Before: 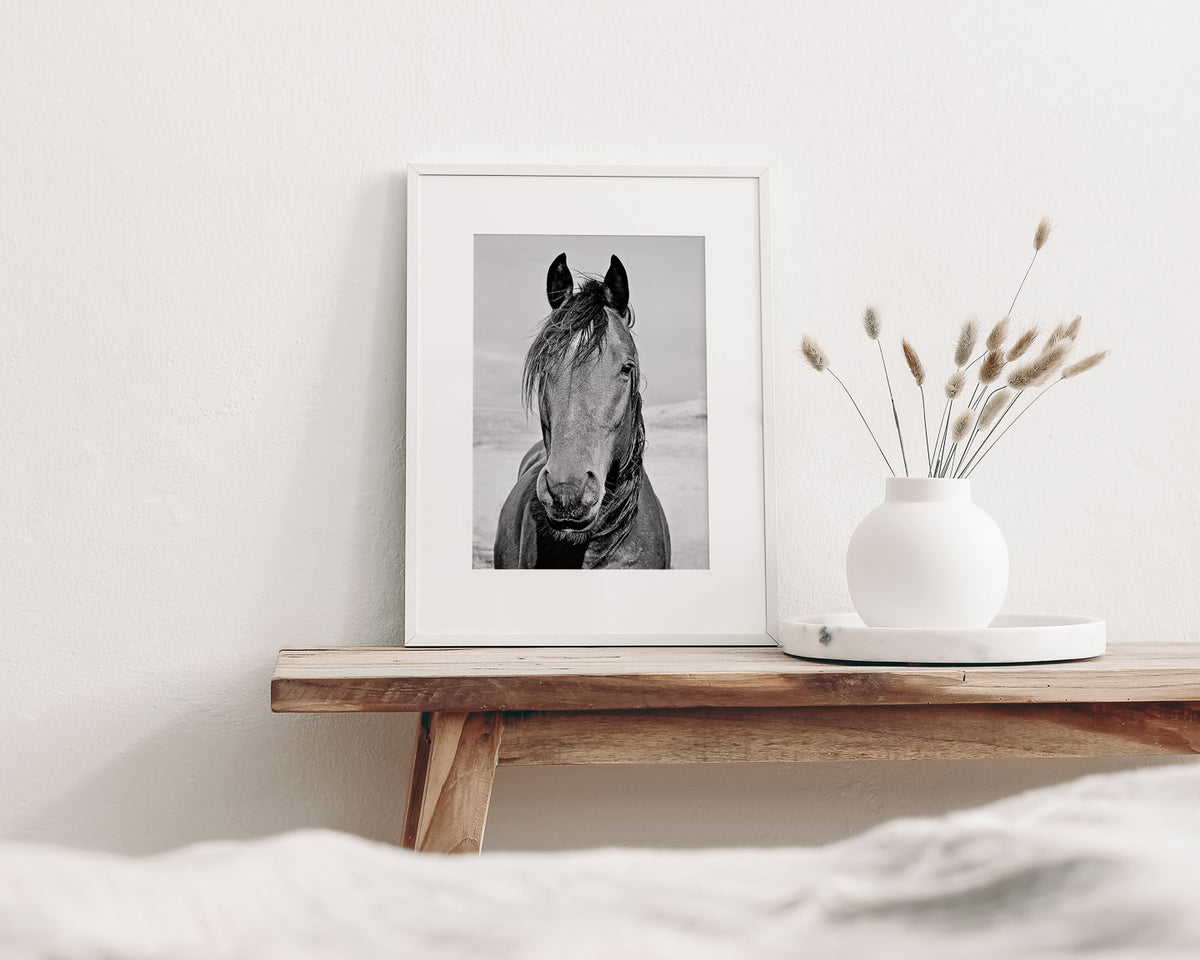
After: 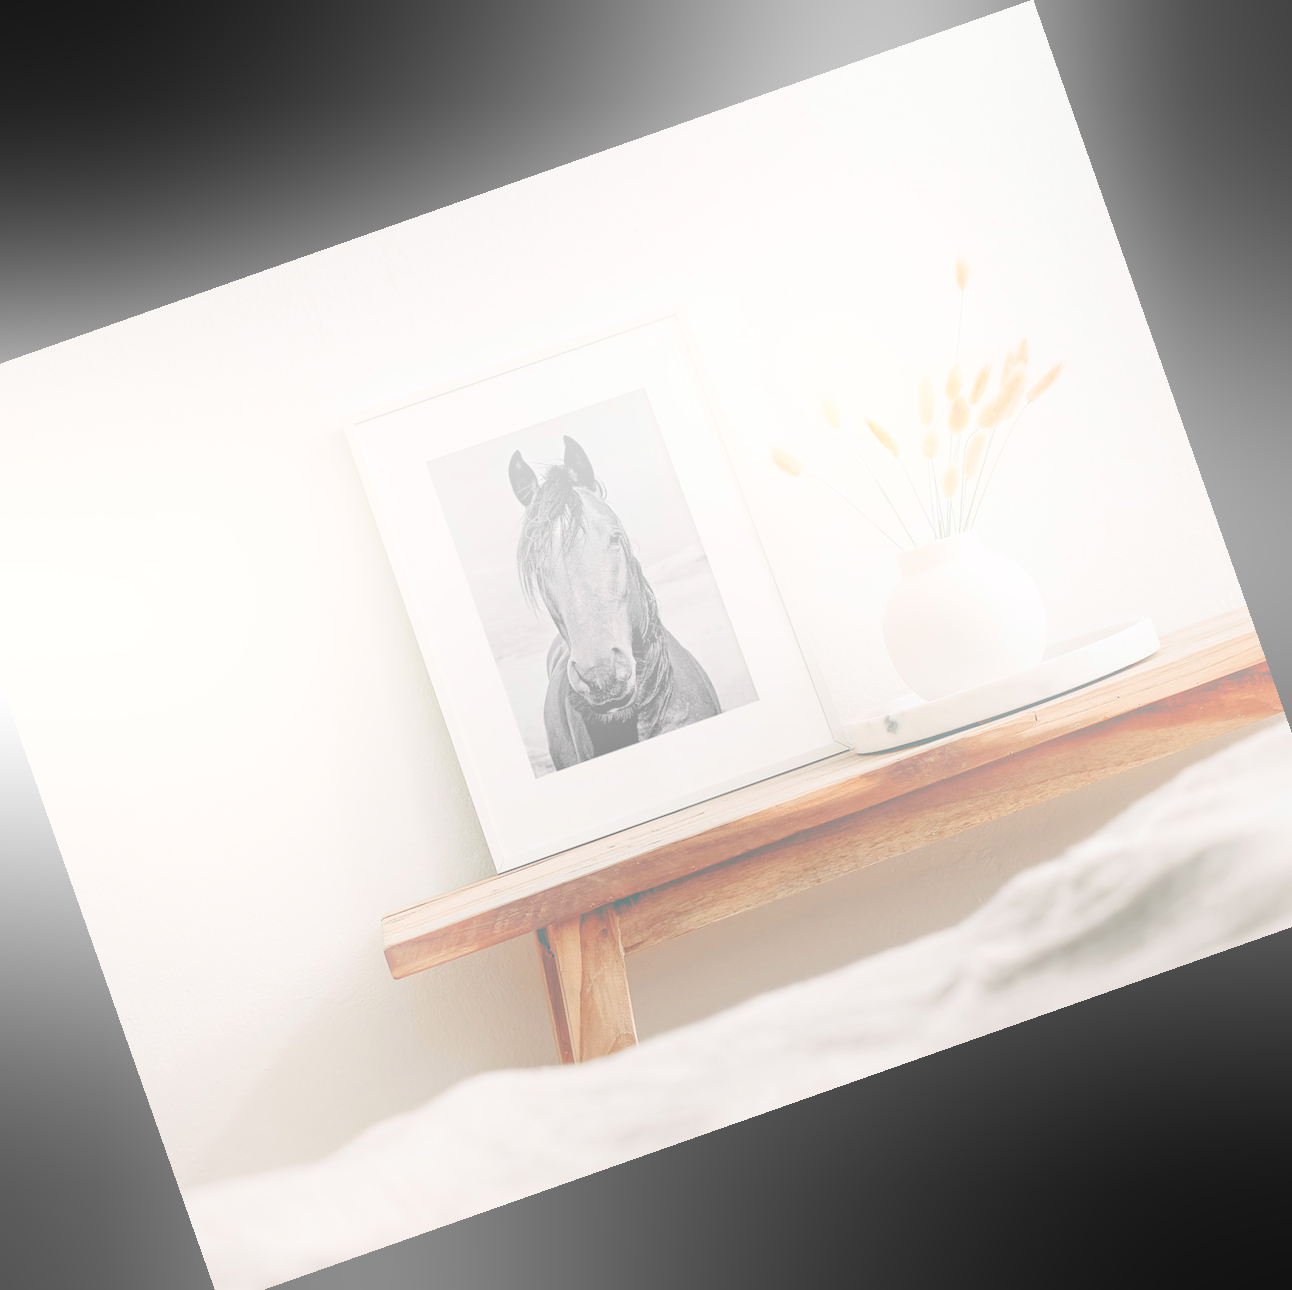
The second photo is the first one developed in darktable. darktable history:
bloom: size 38%, threshold 95%, strength 30%
crop and rotate: angle 19.43°, left 6.812%, right 4.125%, bottom 1.087%
